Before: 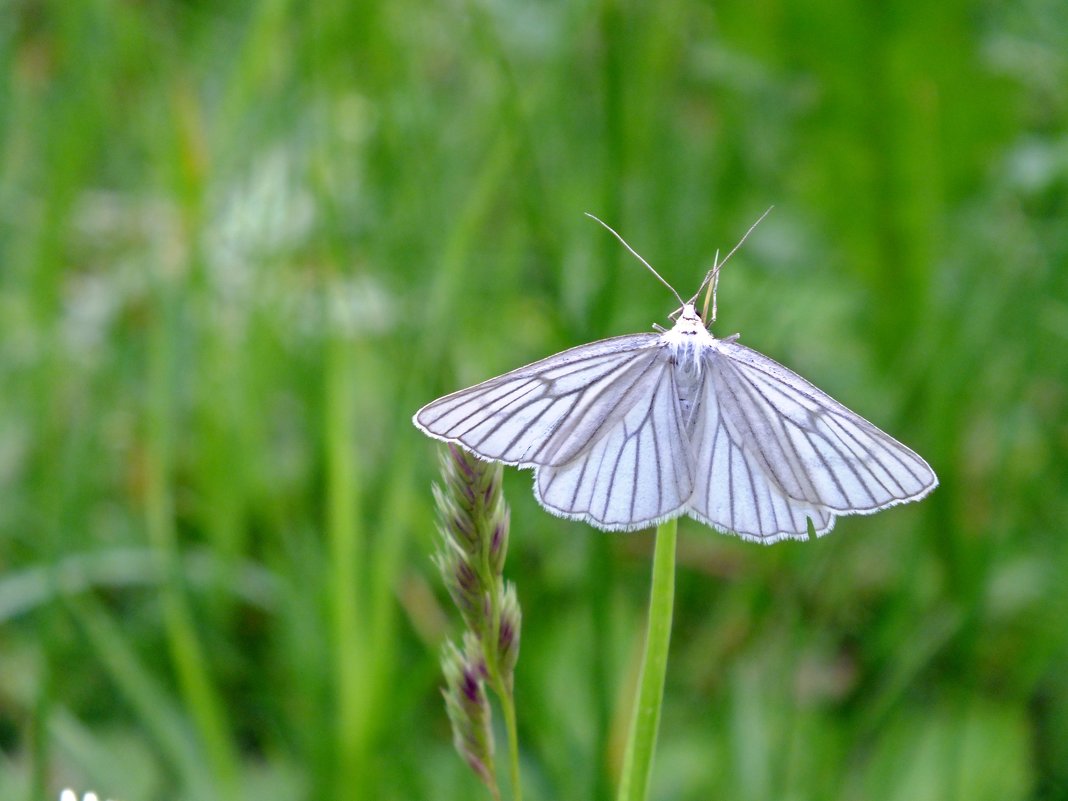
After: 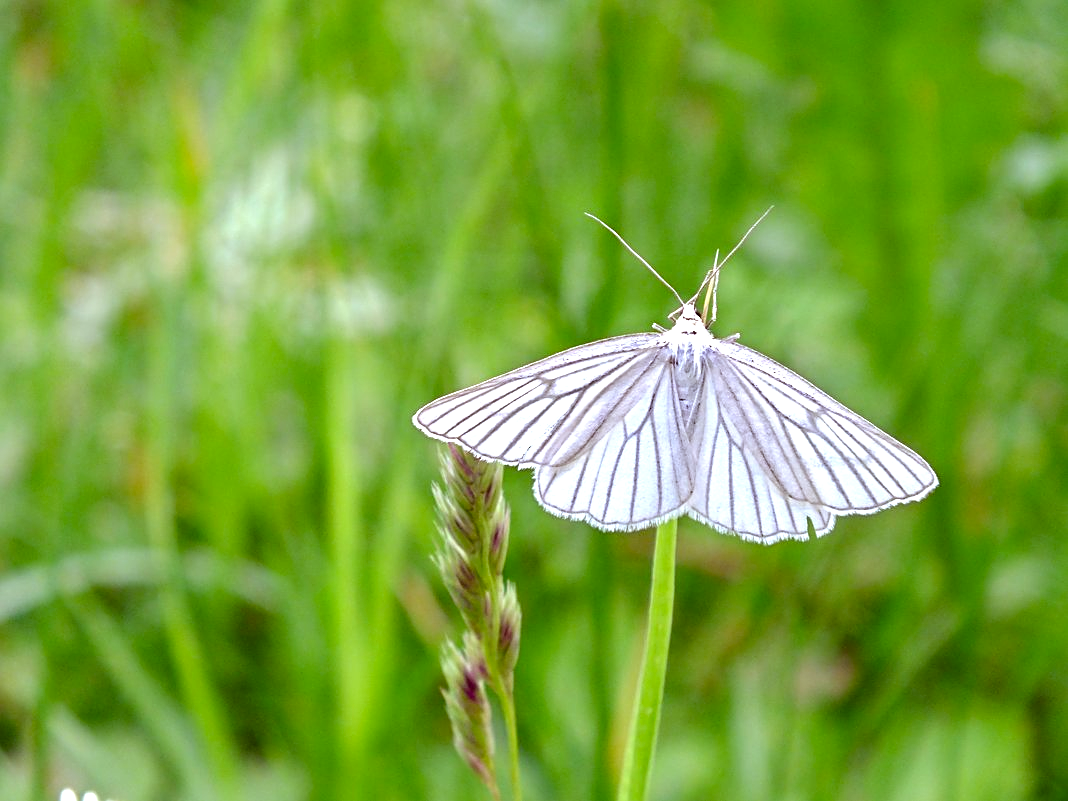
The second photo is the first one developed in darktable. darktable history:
sharpen: amount 0.487
color correction: highlights a* -0.52, highlights b* 0.154, shadows a* 5.16, shadows b* 20.12
exposure: black level correction 0, exposure 0.593 EV, compensate highlight preservation false
